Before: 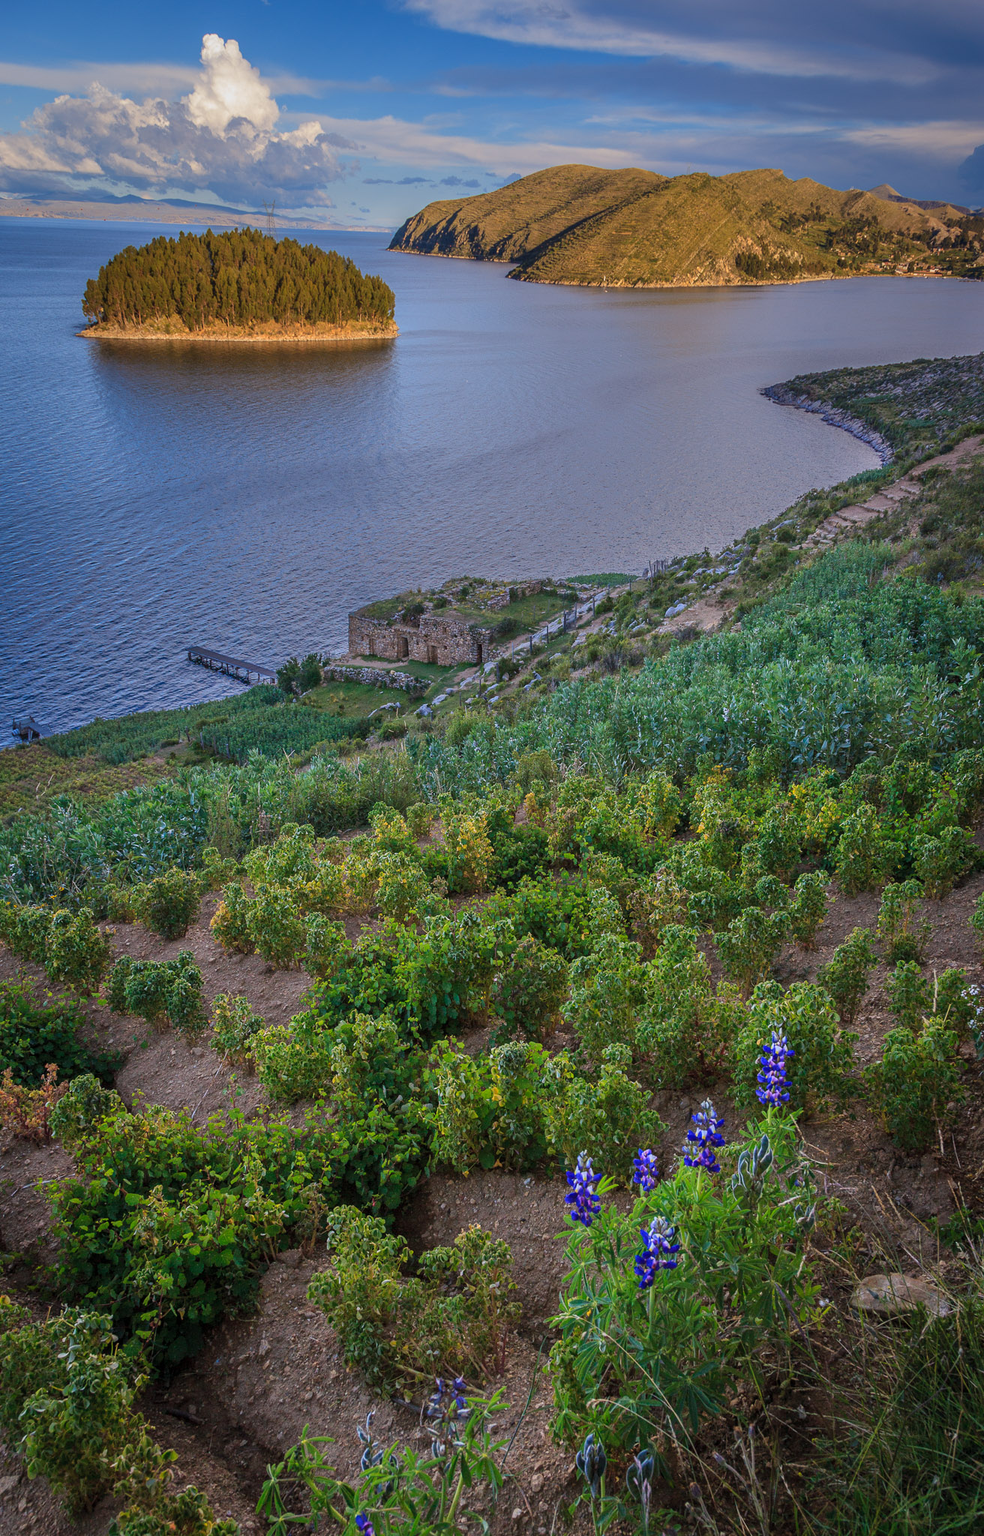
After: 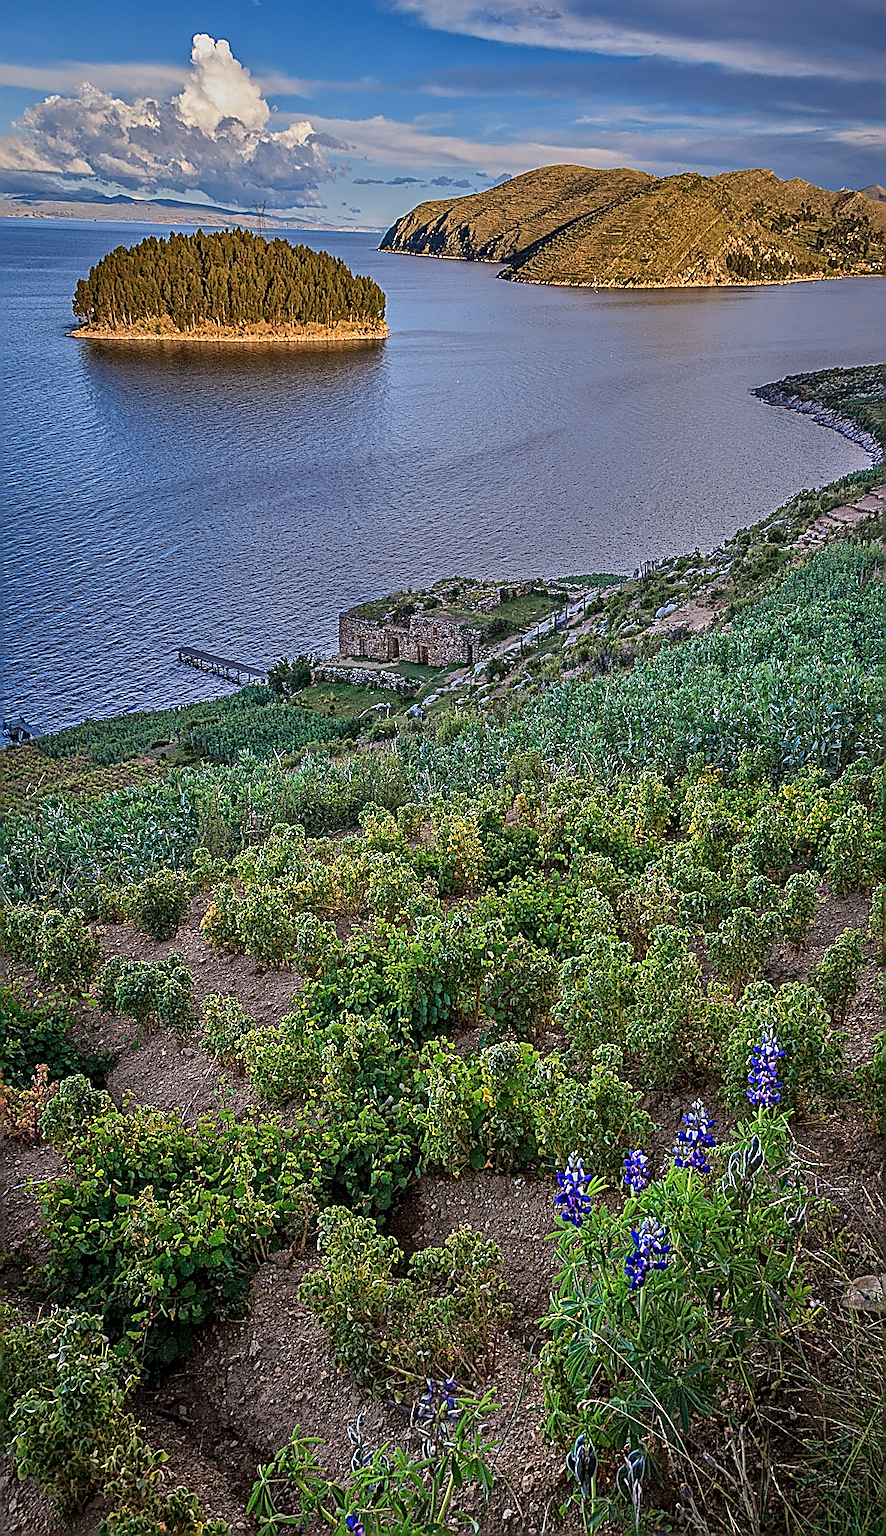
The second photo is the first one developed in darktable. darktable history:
crop and rotate: left 1.099%, right 8.78%
sharpen: amount 1.984
tone equalizer: -8 EV -0.002 EV, -7 EV 0.004 EV, -6 EV -0.015 EV, -5 EV 0.012 EV, -4 EV -0.015 EV, -3 EV 0.014 EV, -2 EV -0.049 EV, -1 EV -0.298 EV, +0 EV -0.601 EV, edges refinement/feathering 500, mask exposure compensation -1.57 EV, preserve details no
local contrast: mode bilateral grid, contrast 19, coarseness 19, detail 163%, midtone range 0.2
